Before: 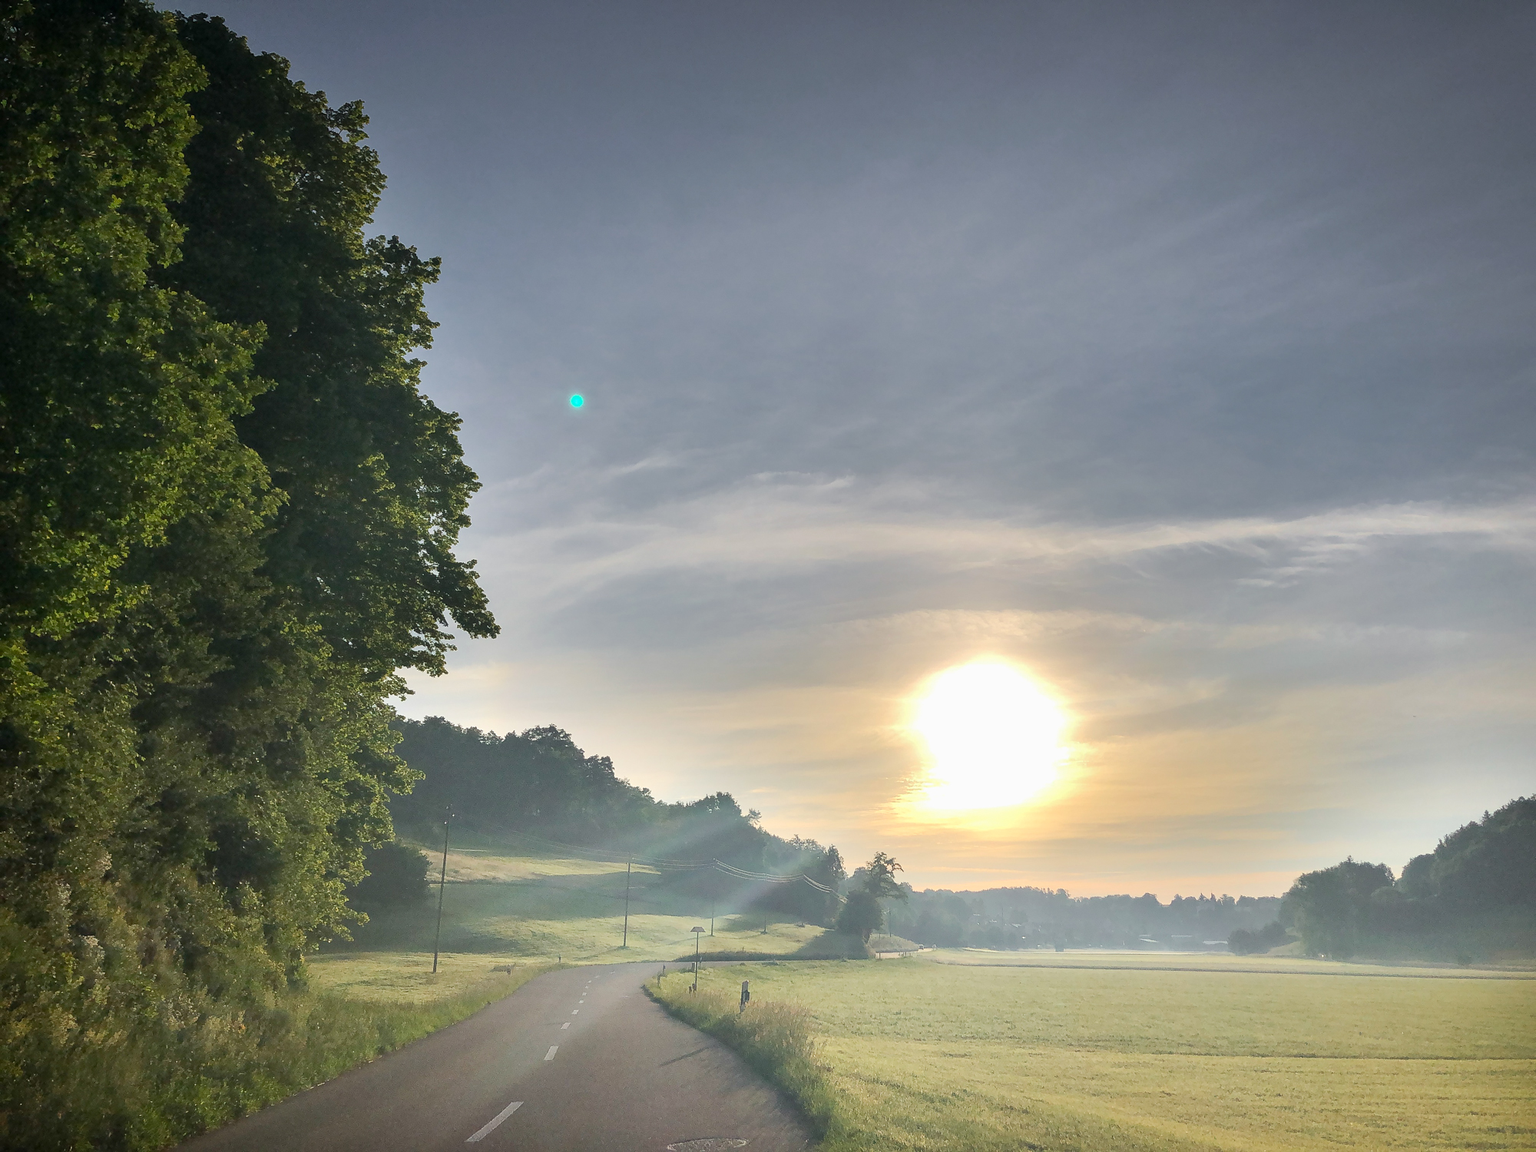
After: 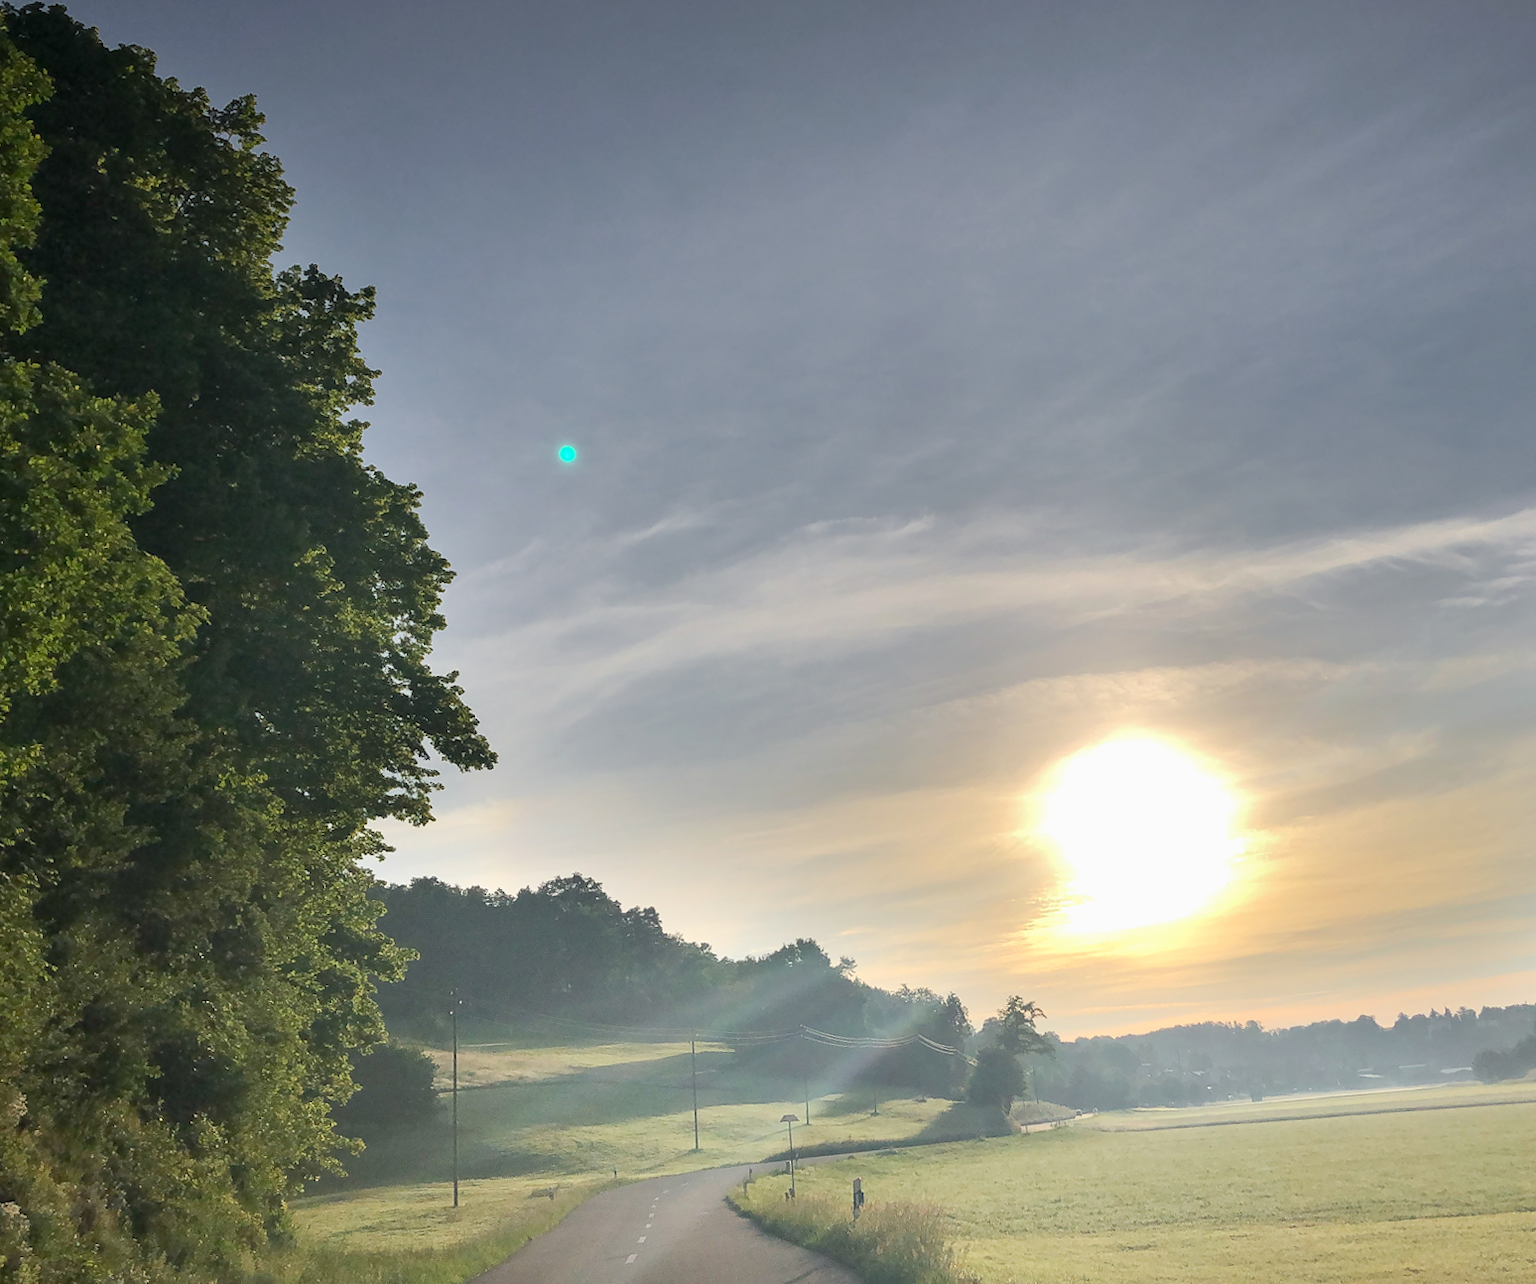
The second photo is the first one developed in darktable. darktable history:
crop and rotate: angle 1°, left 4.281%, top 0.642%, right 11.383%, bottom 2.486%
rotate and perspective: rotation -4.57°, crop left 0.054, crop right 0.944, crop top 0.087, crop bottom 0.914
